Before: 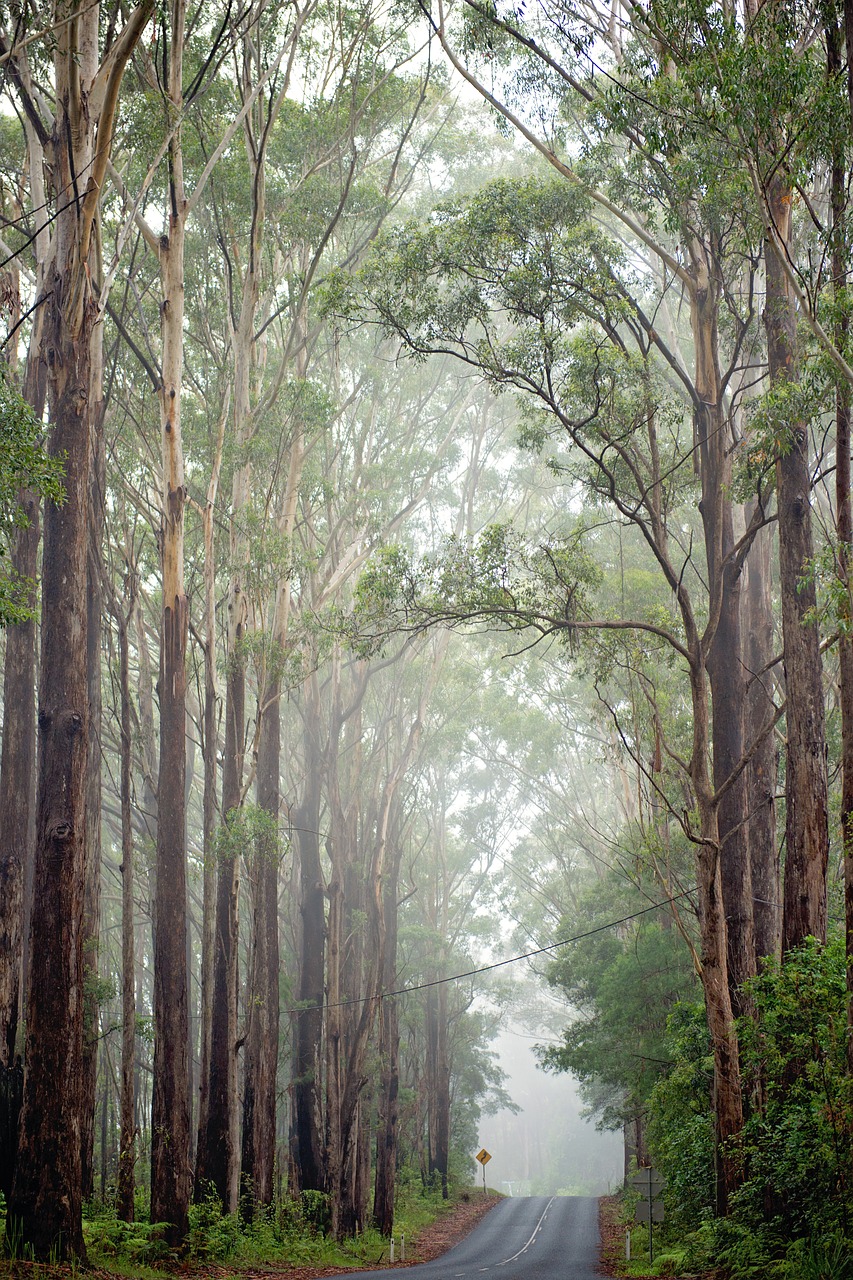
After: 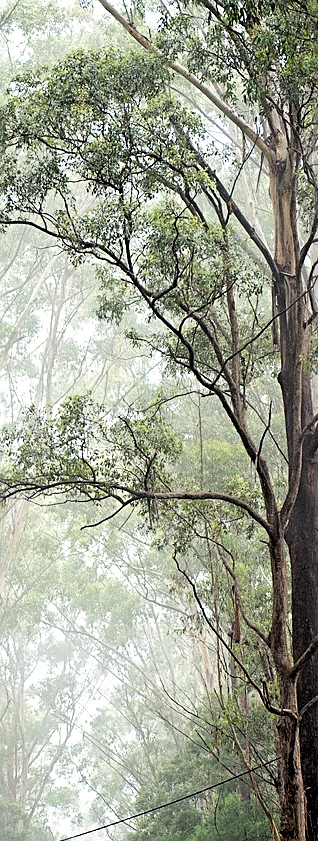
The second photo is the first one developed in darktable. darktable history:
sharpen: on, module defaults
crop and rotate: left 49.476%, top 10.151%, right 13.141%, bottom 24.07%
filmic rgb: black relative exposure -5.48 EV, white relative exposure 2.5 EV, target black luminance 0%, hardness 4.52, latitude 67.32%, contrast 1.439, shadows ↔ highlights balance -4.16%, iterations of high-quality reconstruction 0
